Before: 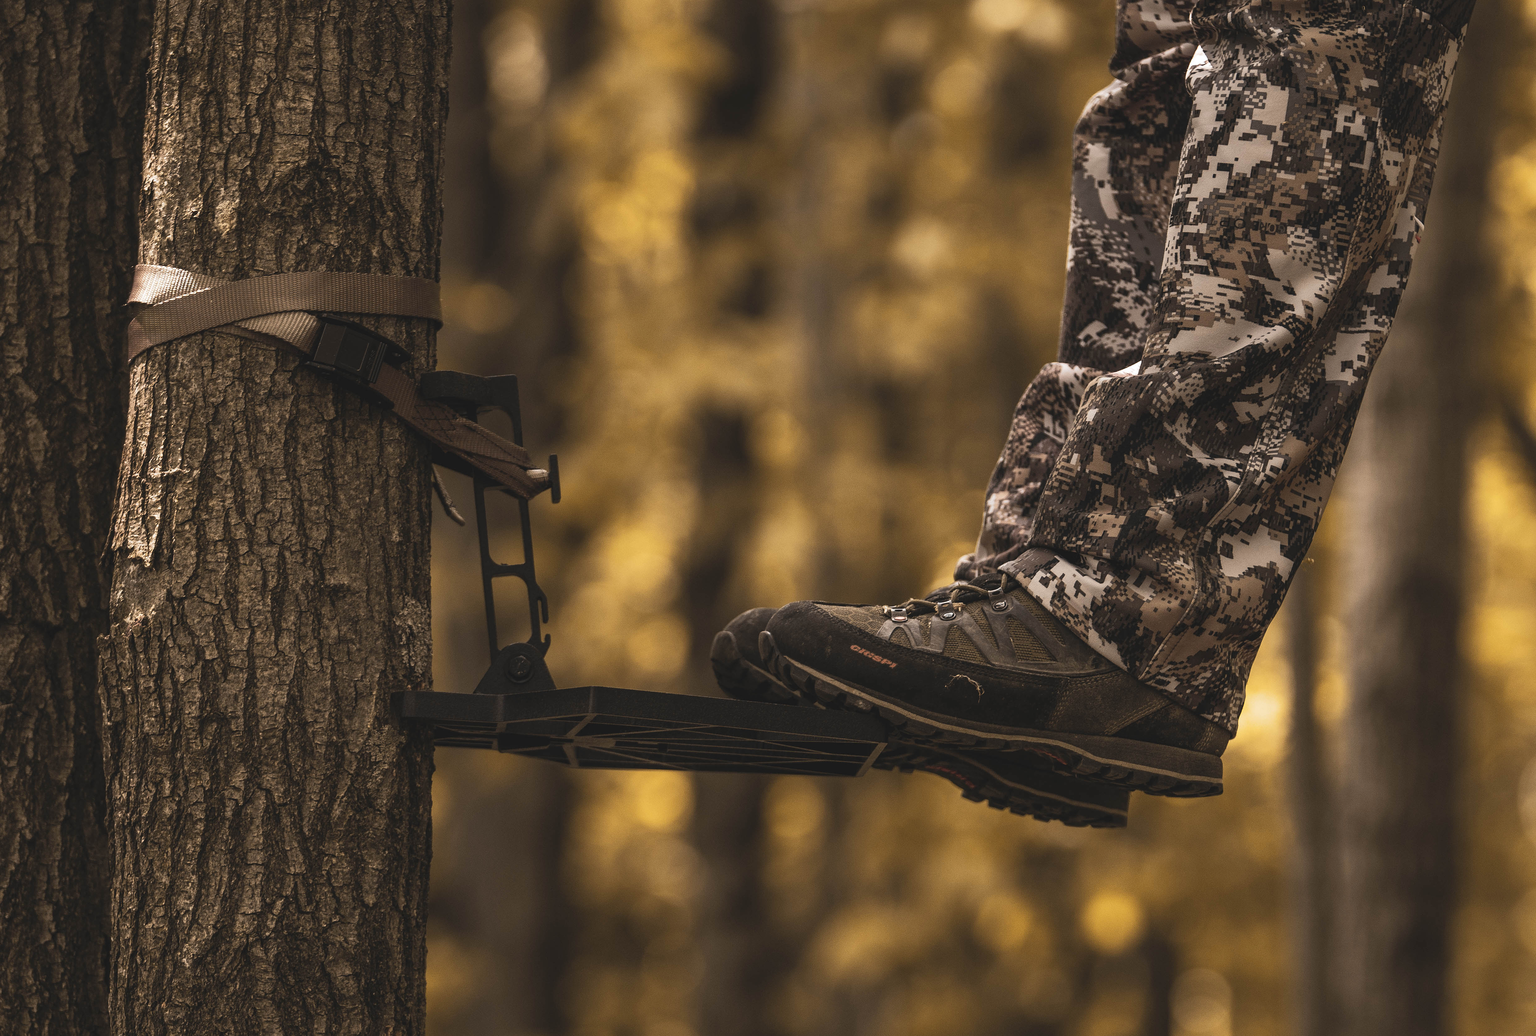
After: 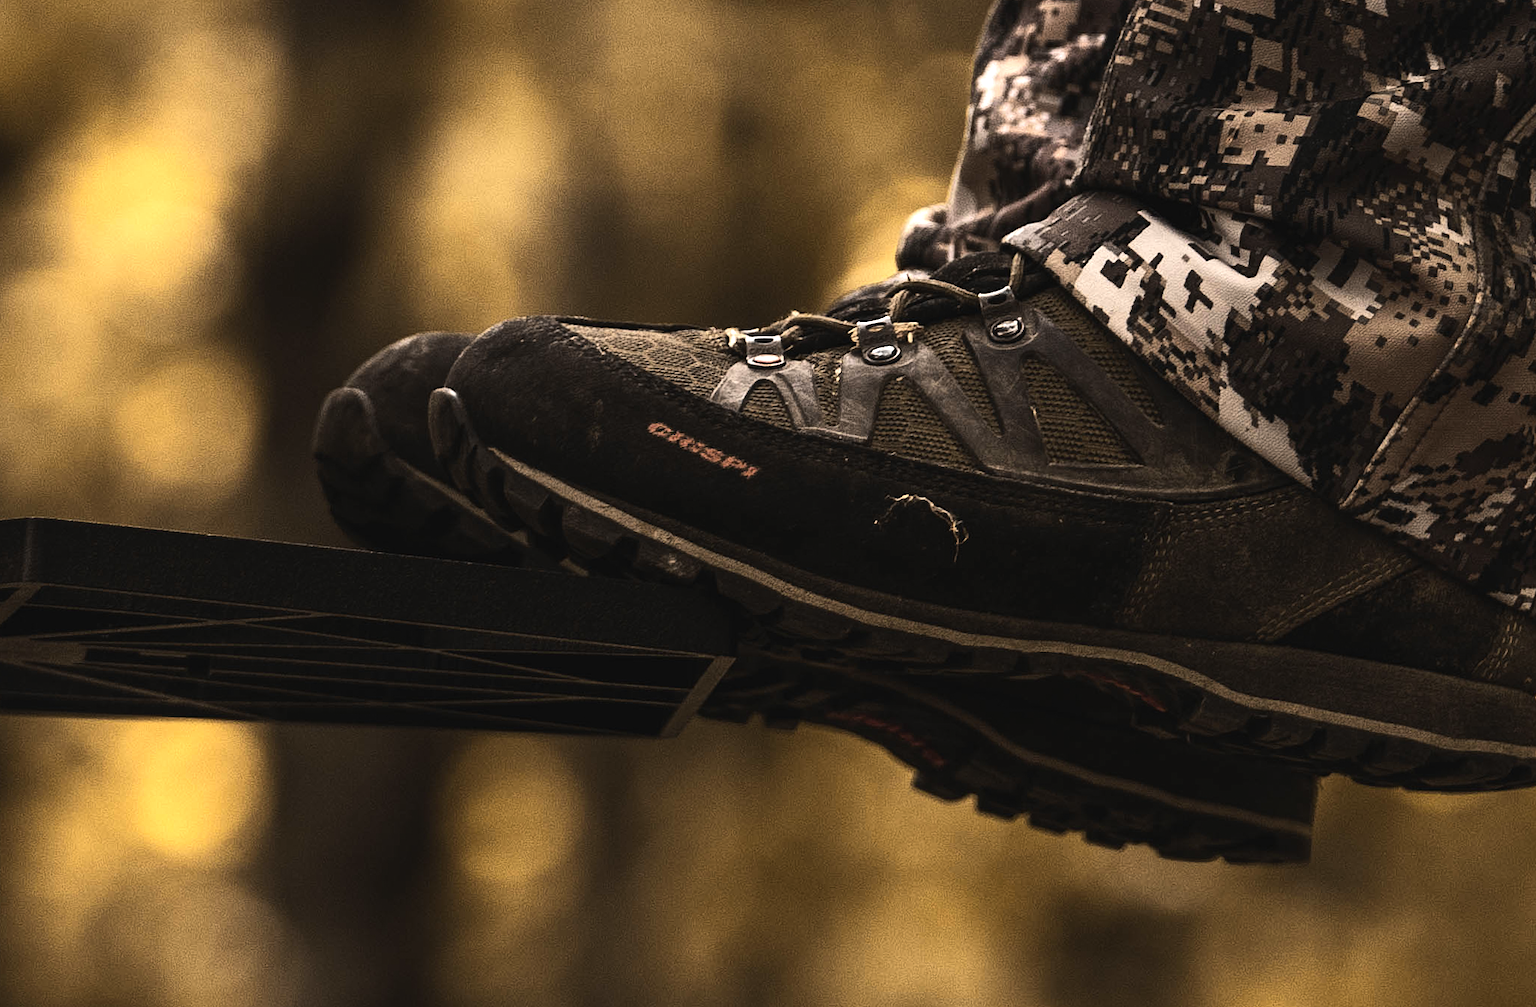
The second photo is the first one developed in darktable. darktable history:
crop: left 37.221%, top 45.169%, right 20.63%, bottom 13.777%
contrast brightness saturation: contrast 0.1, brightness 0.02, saturation 0.02
exposure: exposure -0.242 EV, compensate highlight preservation false
tone equalizer: -8 EV -1.08 EV, -7 EV -1.01 EV, -6 EV -0.867 EV, -5 EV -0.578 EV, -3 EV 0.578 EV, -2 EV 0.867 EV, -1 EV 1.01 EV, +0 EV 1.08 EV, edges refinement/feathering 500, mask exposure compensation -1.57 EV, preserve details no
rotate and perspective: rotation 0.192°, lens shift (horizontal) -0.015, crop left 0.005, crop right 0.996, crop top 0.006, crop bottom 0.99
